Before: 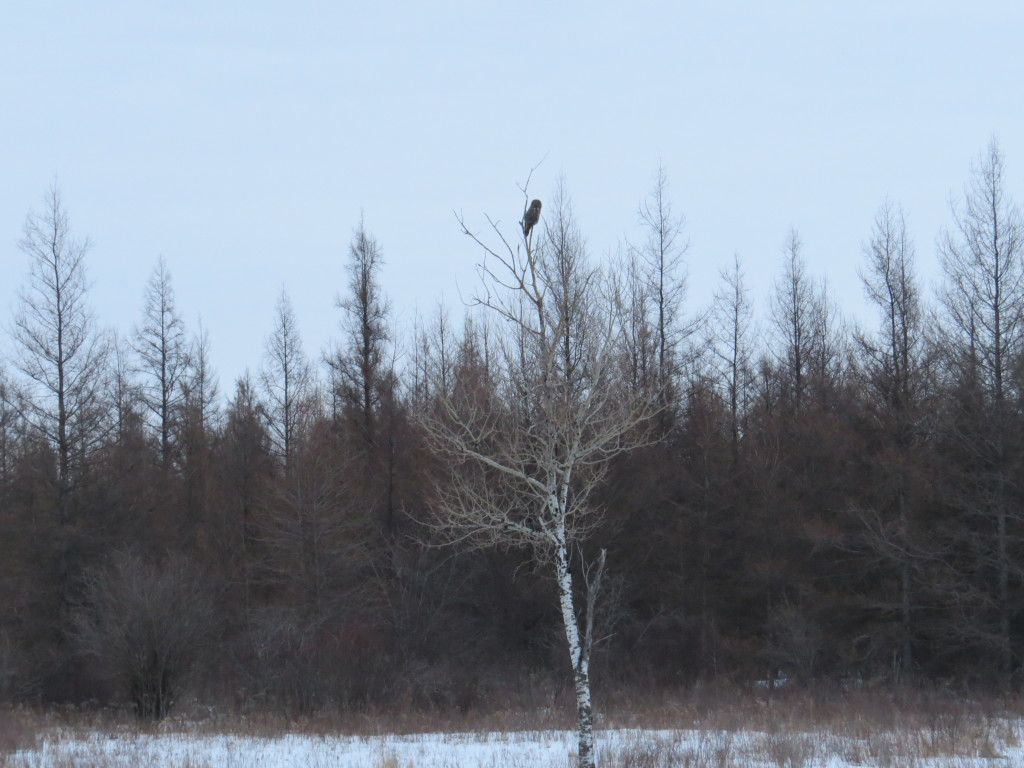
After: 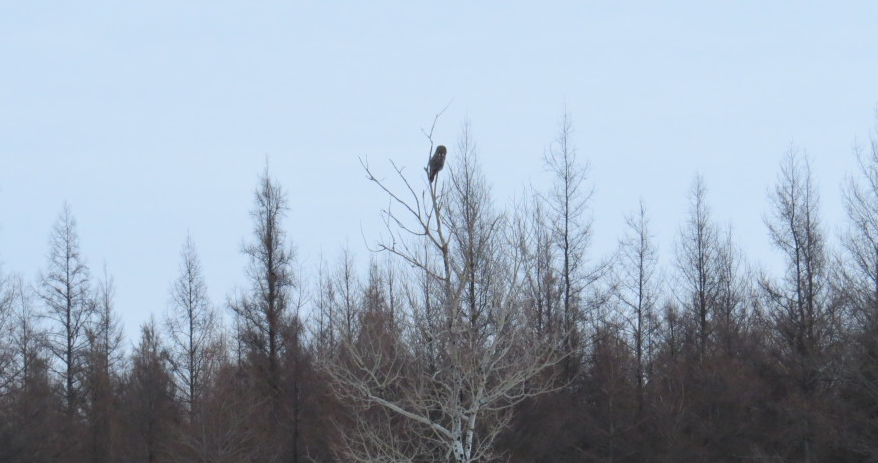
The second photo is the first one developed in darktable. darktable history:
crop and rotate: left 9.341%, top 7.102%, right 4.831%, bottom 32.51%
